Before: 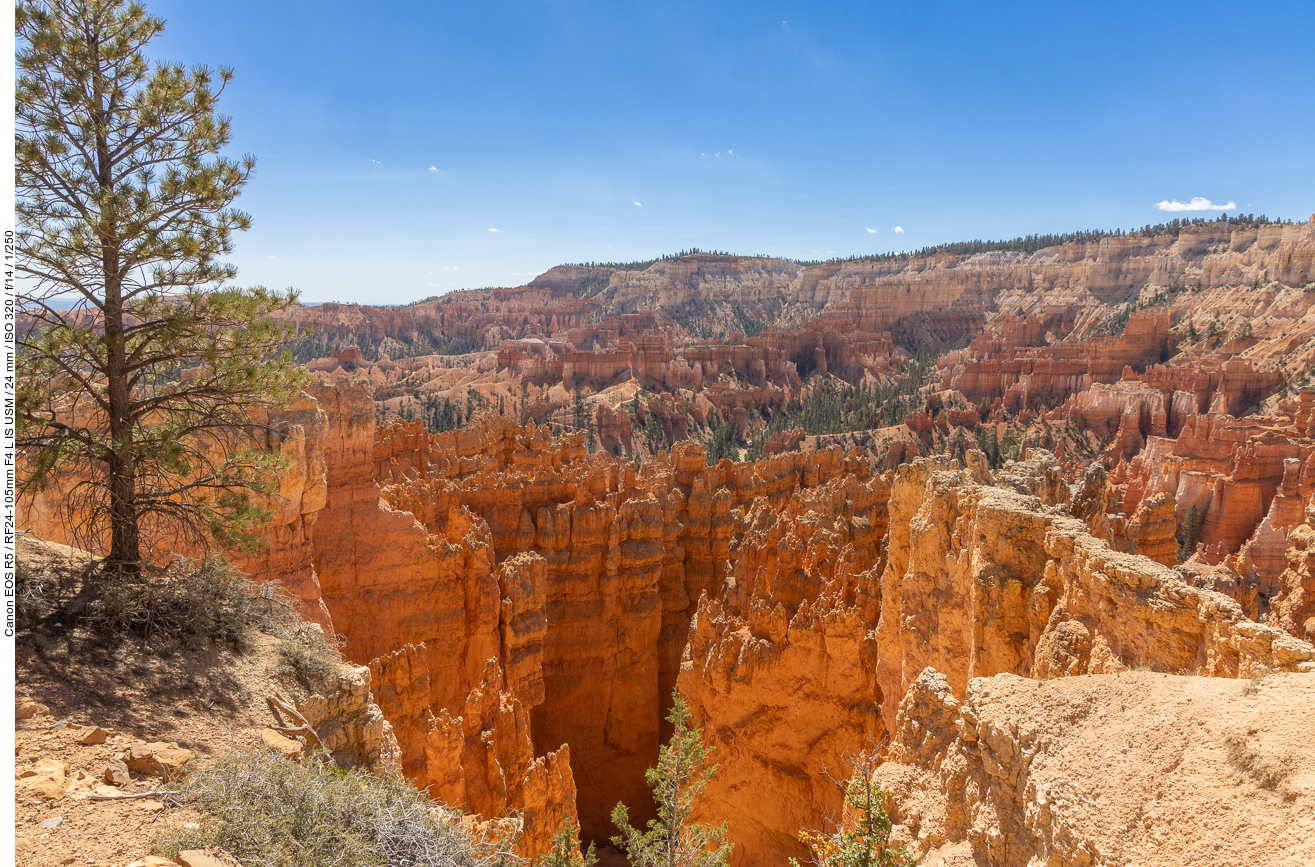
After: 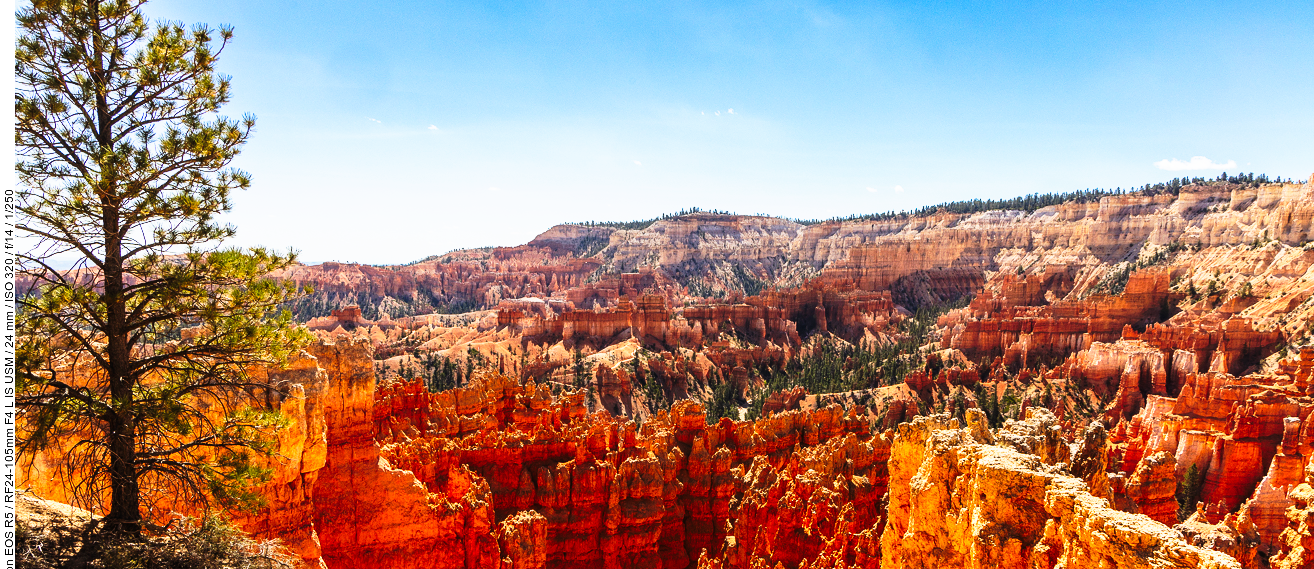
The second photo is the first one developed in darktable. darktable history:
crop and rotate: top 4.848%, bottom 29.503%
tone curve: curves: ch0 [(0, 0) (0.003, 0.003) (0.011, 0.006) (0.025, 0.012) (0.044, 0.02) (0.069, 0.023) (0.1, 0.029) (0.136, 0.037) (0.177, 0.058) (0.224, 0.084) (0.277, 0.137) (0.335, 0.209) (0.399, 0.336) (0.468, 0.478) (0.543, 0.63) (0.623, 0.789) (0.709, 0.903) (0.801, 0.967) (0.898, 0.987) (1, 1)], preserve colors none
